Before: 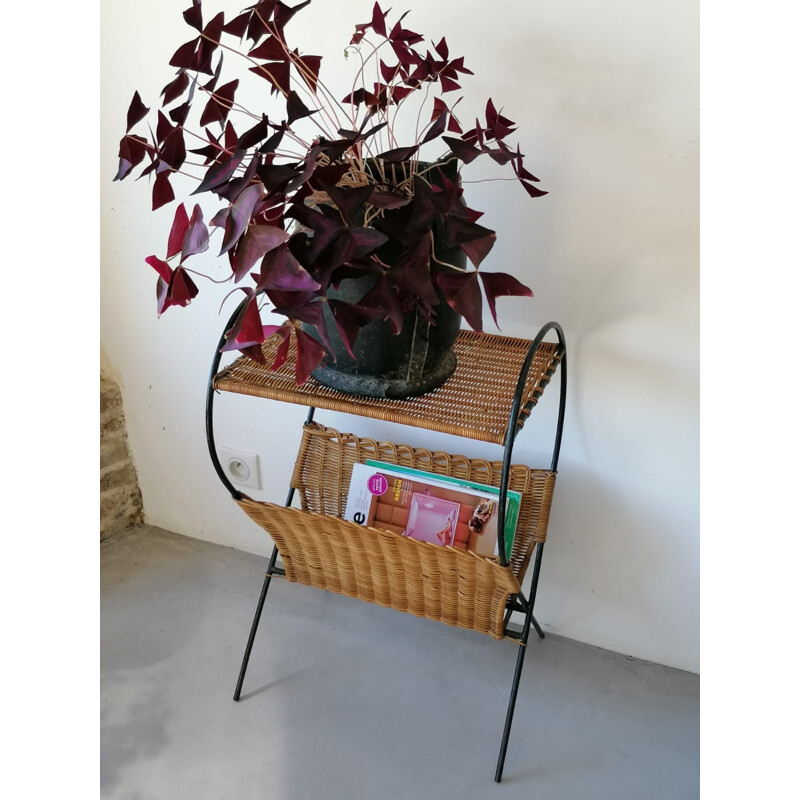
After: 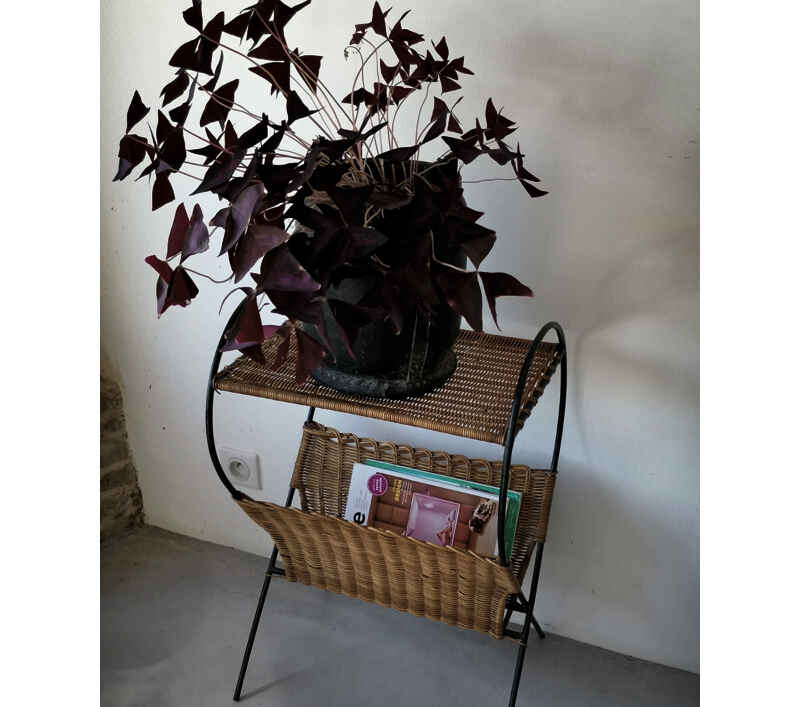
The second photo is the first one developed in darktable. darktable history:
levels: black 8.52%, levels [0, 0.618, 1]
crop and rotate: top 0%, bottom 11.595%
shadows and highlights: shadows 76.43, highlights -60.78, soften with gaussian
